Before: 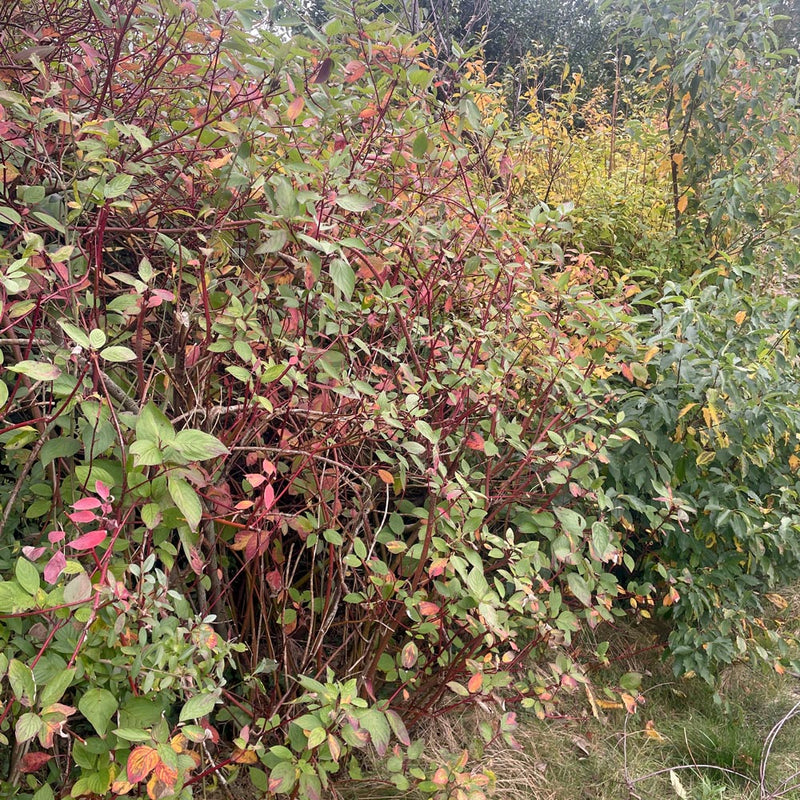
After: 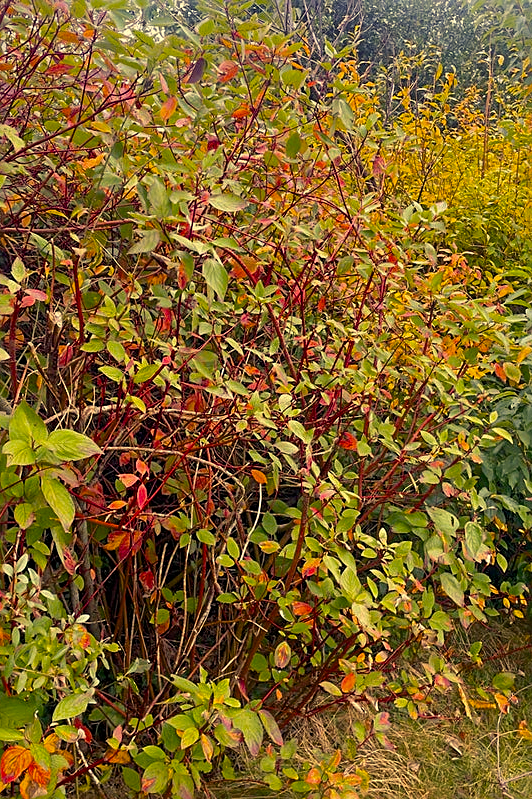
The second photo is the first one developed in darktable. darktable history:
sharpen: on, module defaults
crop and rotate: left 15.965%, right 17.515%
color balance rgb: highlights gain › chroma 8.086%, highlights gain › hue 81.15°, perceptual saturation grading › global saturation 30.21%, global vibrance 7.247%, saturation formula JzAzBz (2021)
